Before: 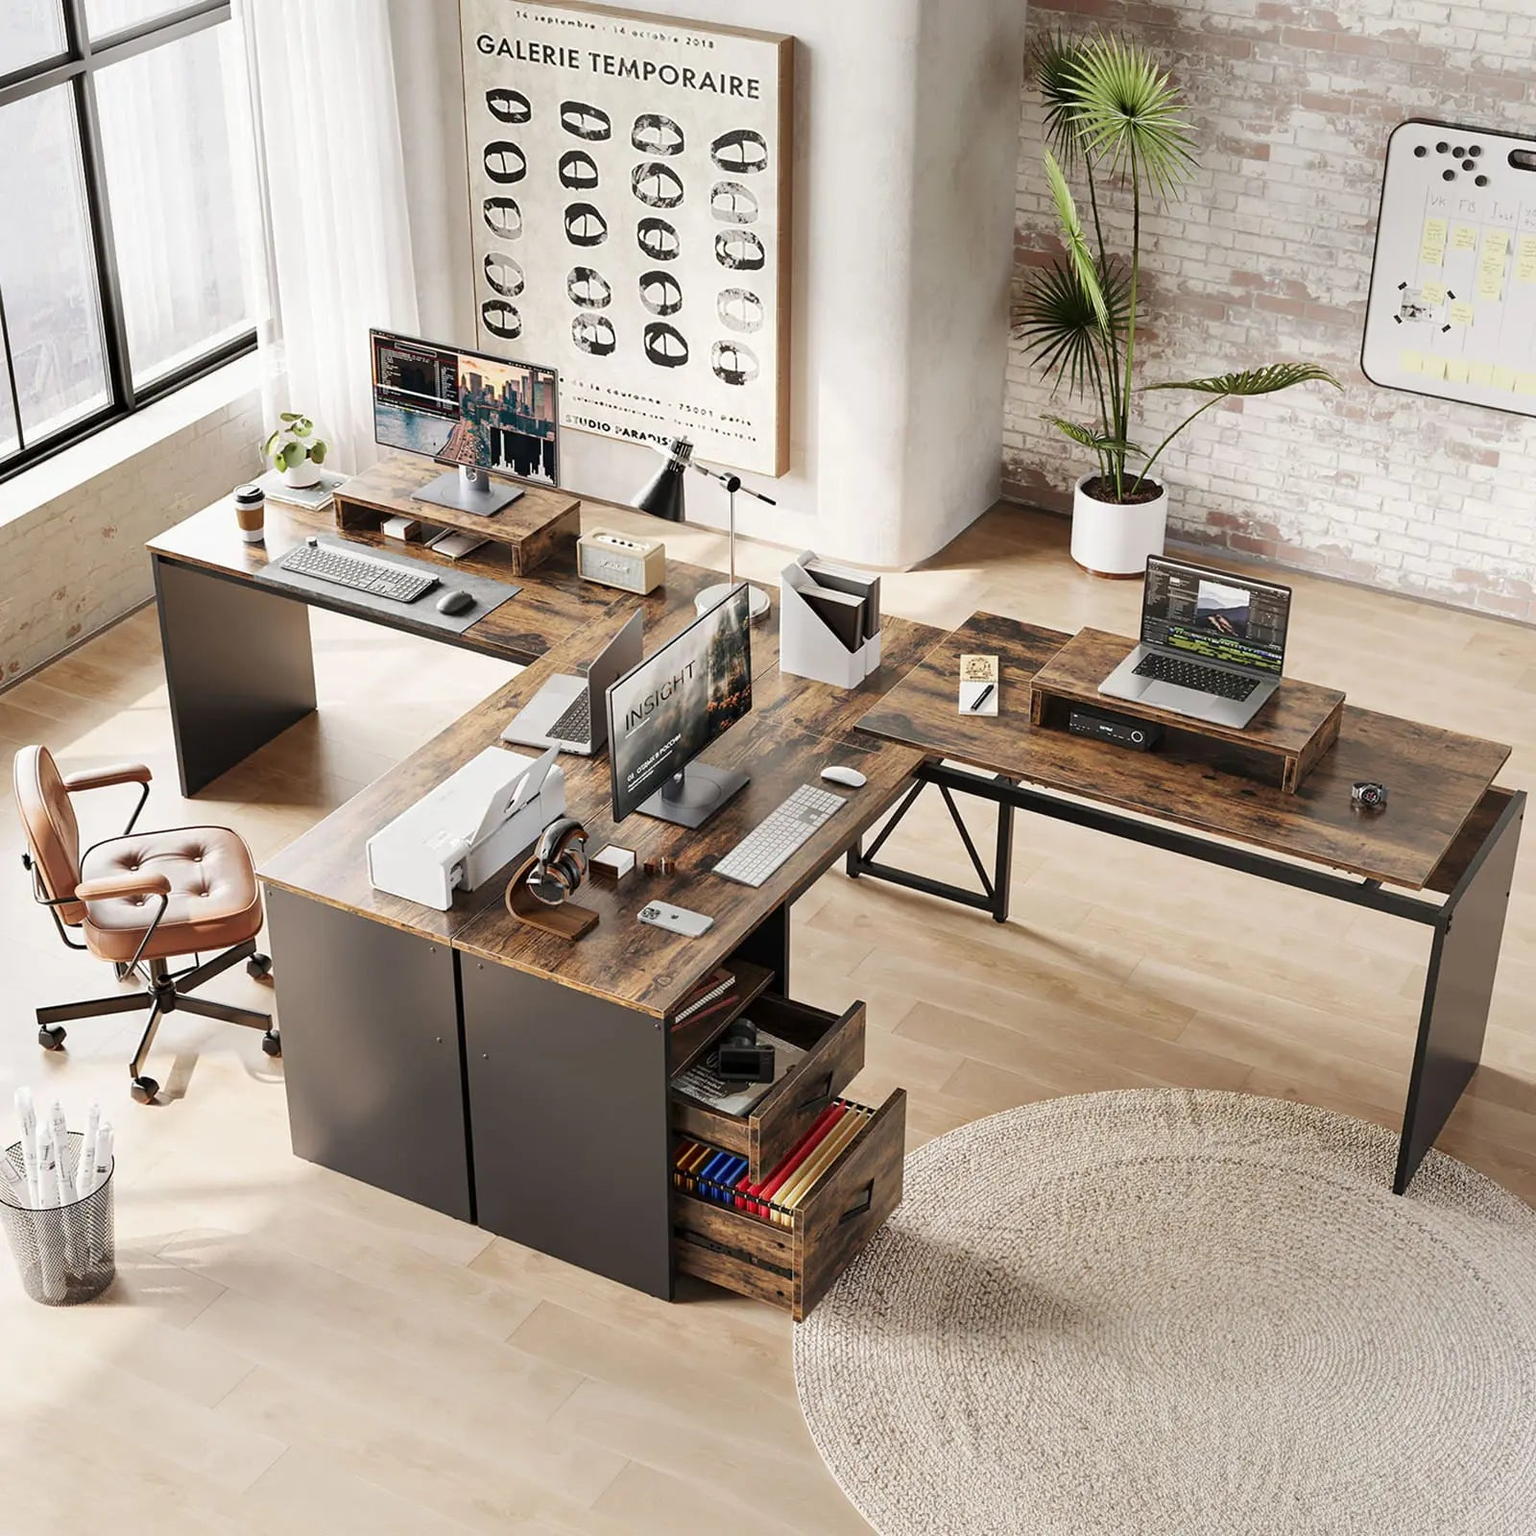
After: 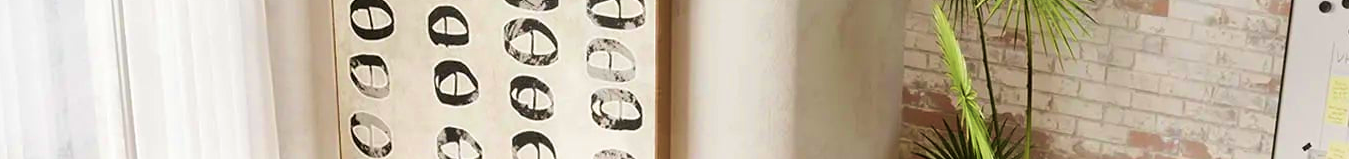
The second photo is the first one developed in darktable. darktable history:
velvia: strength 75%
crop and rotate: left 9.644%, top 9.491%, right 6.021%, bottom 80.509%
